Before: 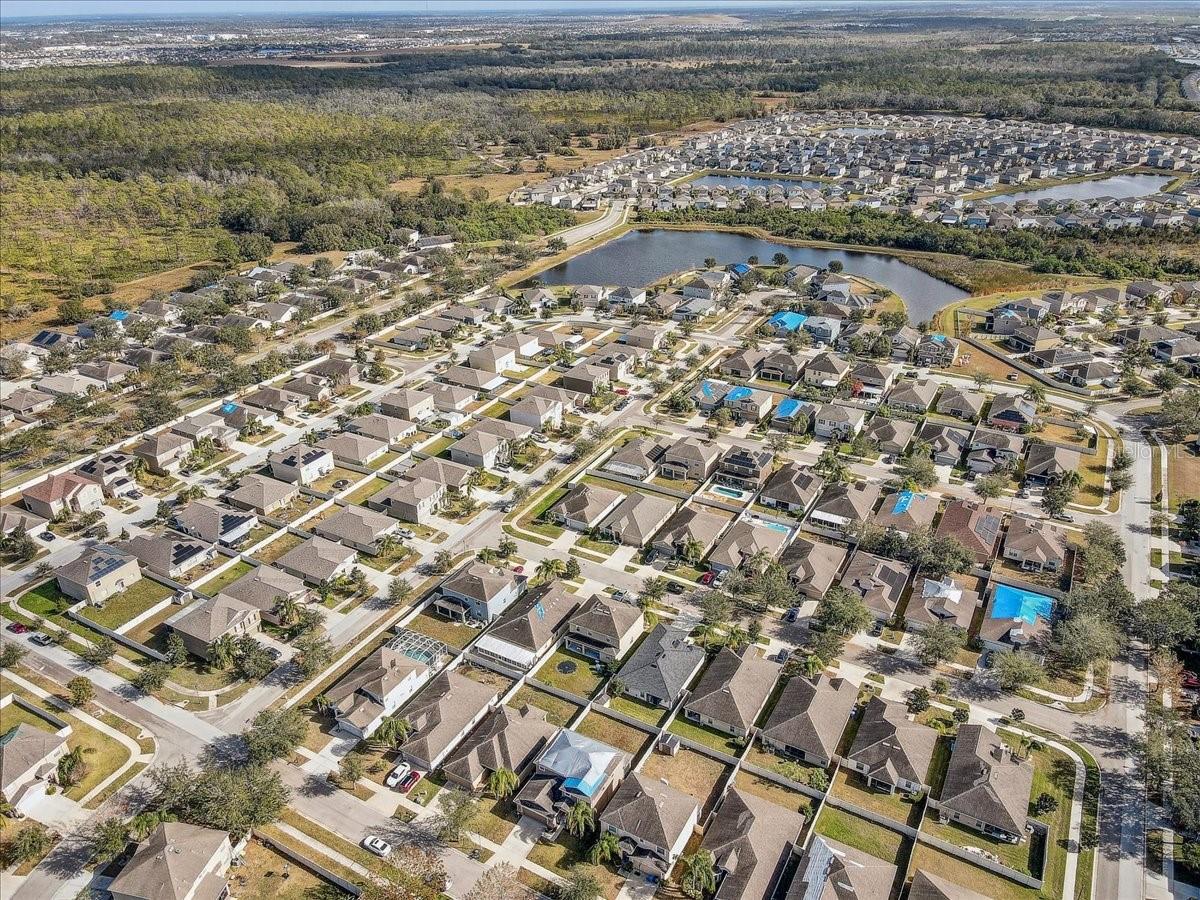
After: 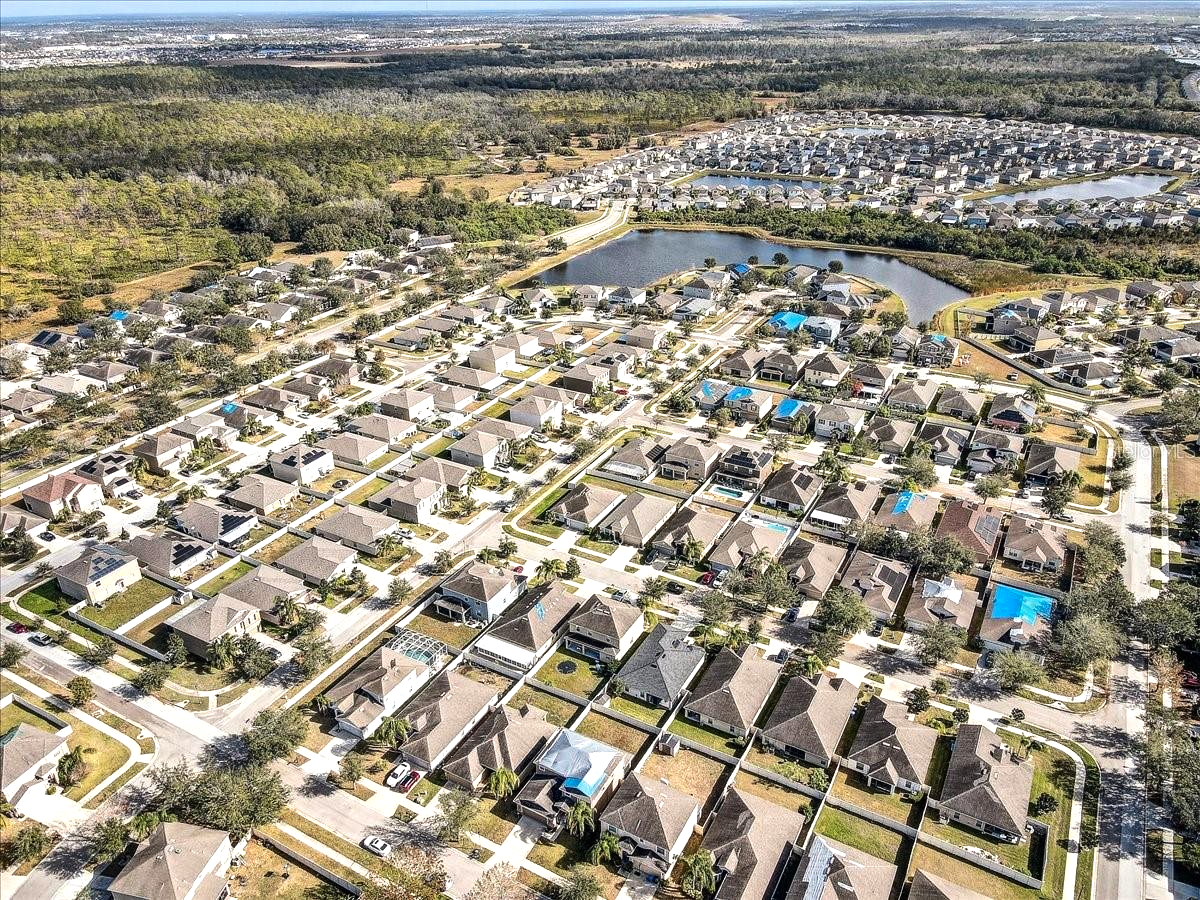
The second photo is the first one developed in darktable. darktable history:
color zones: curves: ch0 [(0, 0.5) (0.143, 0.5) (0.286, 0.5) (0.429, 0.495) (0.571, 0.437) (0.714, 0.44) (0.857, 0.496) (1, 0.5)]
tone equalizer: -8 EV -0.75 EV, -7 EV -0.7 EV, -6 EV -0.6 EV, -5 EV -0.4 EV, -3 EV 0.4 EV, -2 EV 0.6 EV, -1 EV 0.7 EV, +0 EV 0.75 EV, edges refinement/feathering 500, mask exposure compensation -1.57 EV, preserve details no
